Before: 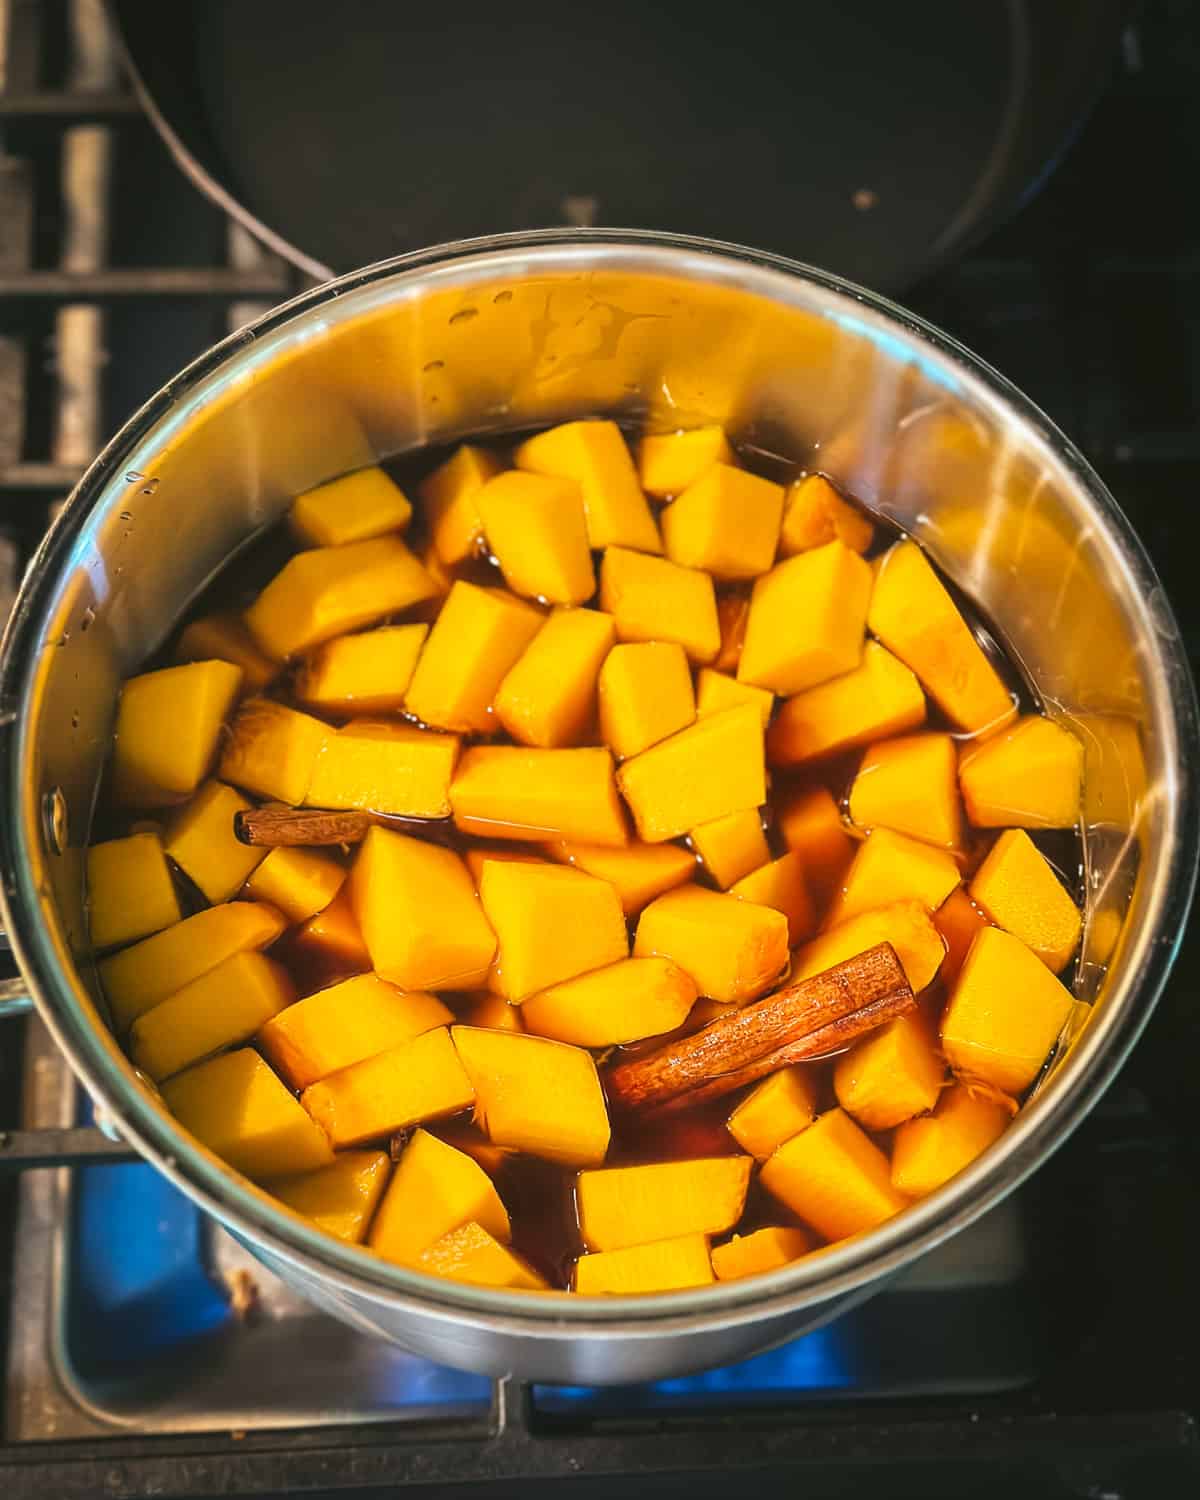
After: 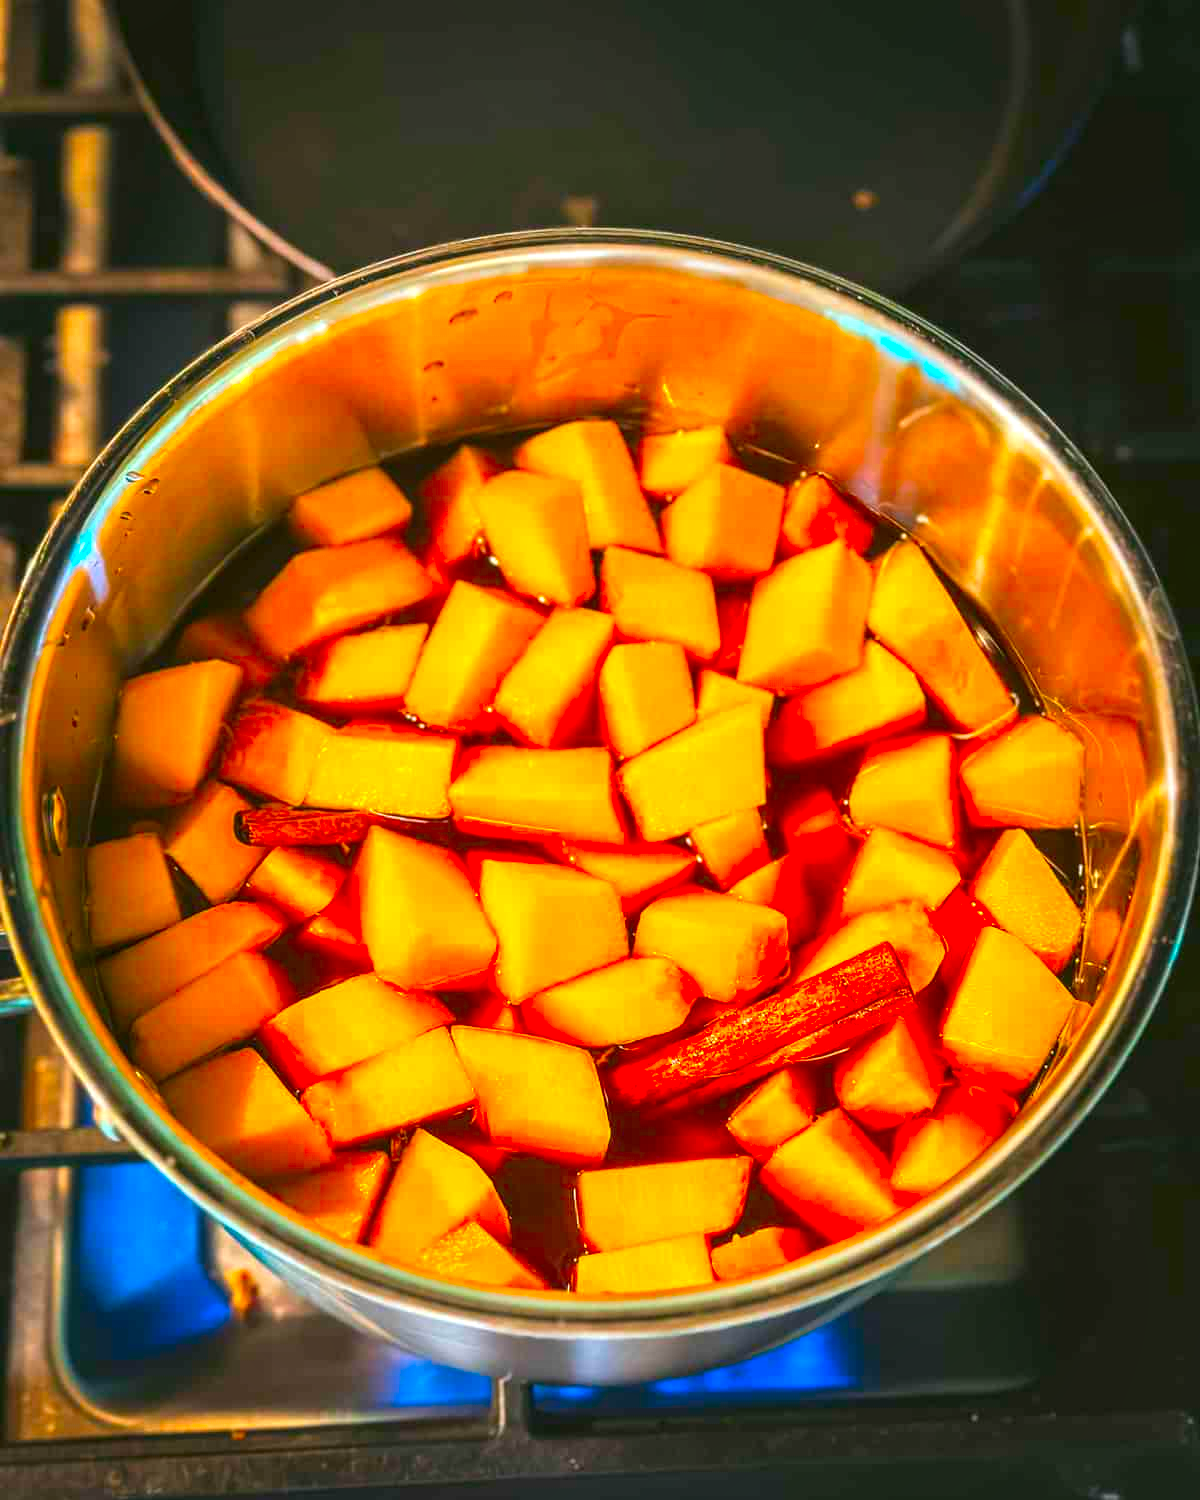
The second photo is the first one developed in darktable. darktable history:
local contrast: on, module defaults
exposure: exposure 0.207 EV, compensate exposure bias true, compensate highlight preservation false
color correction: highlights b* -0.05, saturation 2.11
